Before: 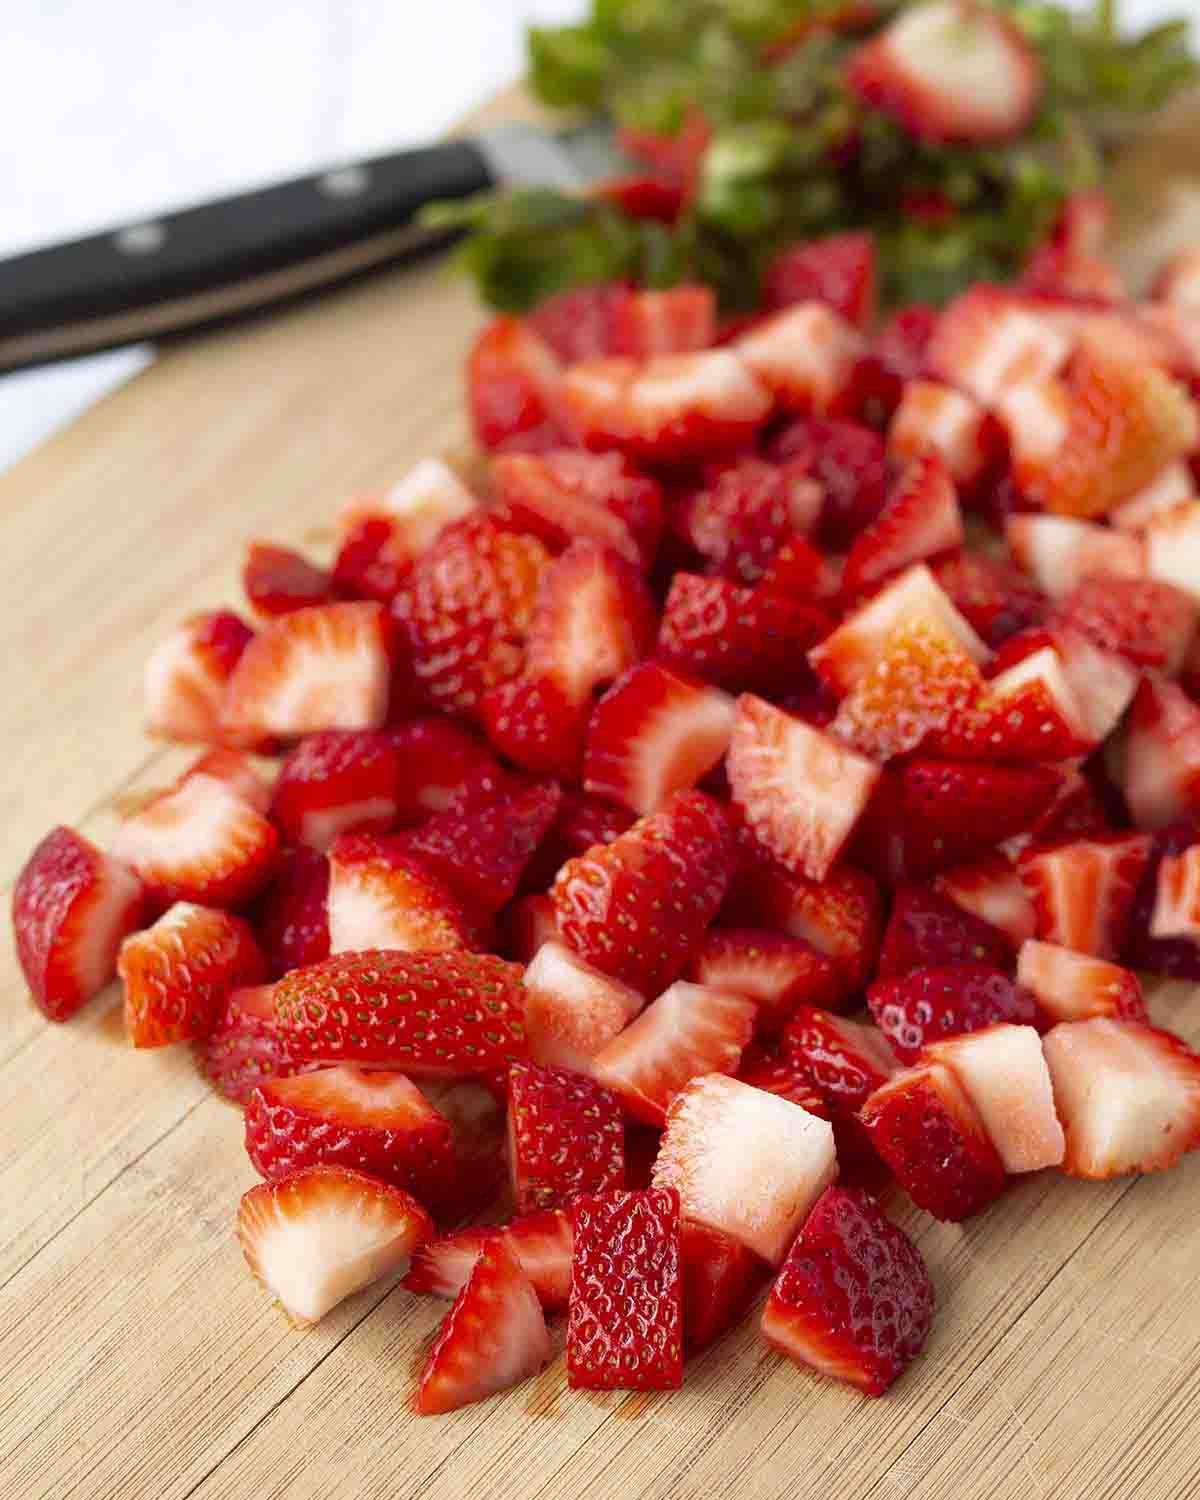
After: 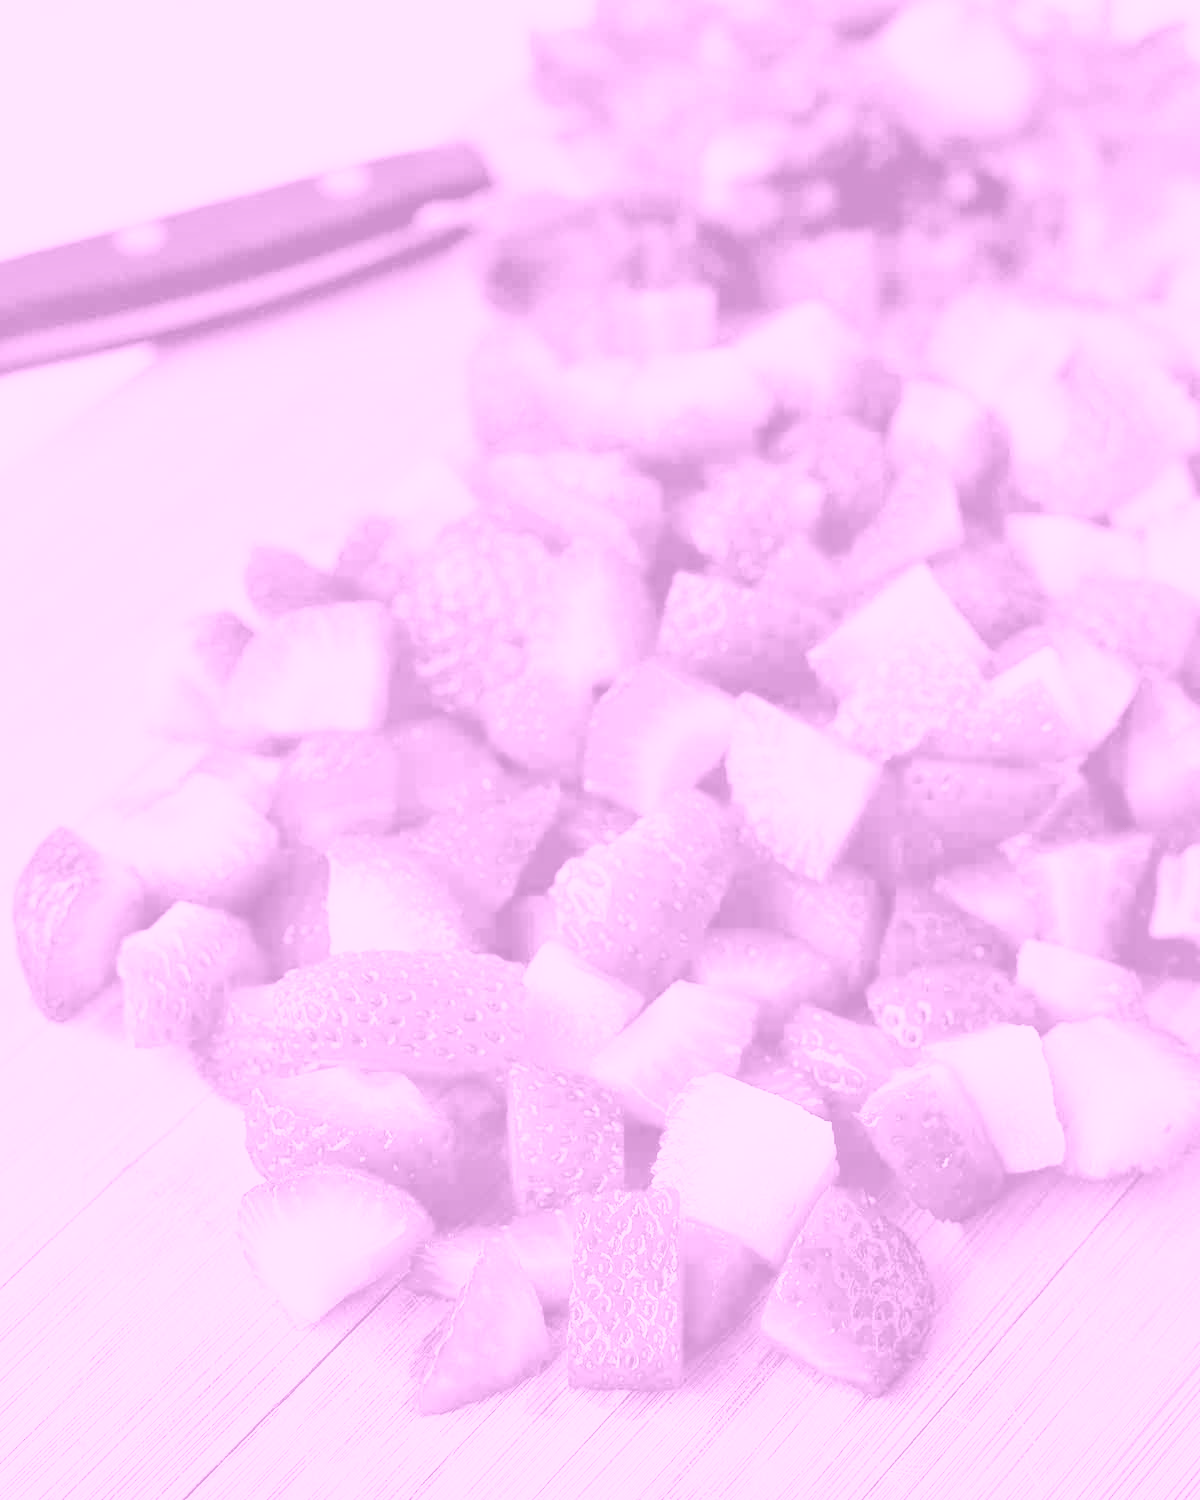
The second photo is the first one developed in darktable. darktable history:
white balance: red 1, blue 1
colorize: hue 331.2°, saturation 75%, source mix 30.28%, lightness 70.52%, version 1
exposure: black level correction 0.009, compensate highlight preservation false
shadows and highlights: shadows 32.83, highlights -47.7, soften with gaussian
rotate and perspective: automatic cropping original format, crop left 0, crop top 0
tone equalizer: -8 EV 1 EV, -7 EV 1 EV, -6 EV 1 EV, -5 EV 1 EV, -4 EV 1 EV, -3 EV 0.75 EV, -2 EV 0.5 EV, -1 EV 0.25 EV
base curve: curves: ch0 [(0, 0) (0.028, 0.03) (0.121, 0.232) (0.46, 0.748) (0.859, 0.968) (1, 1)]
haze removal: strength -0.1, adaptive false
